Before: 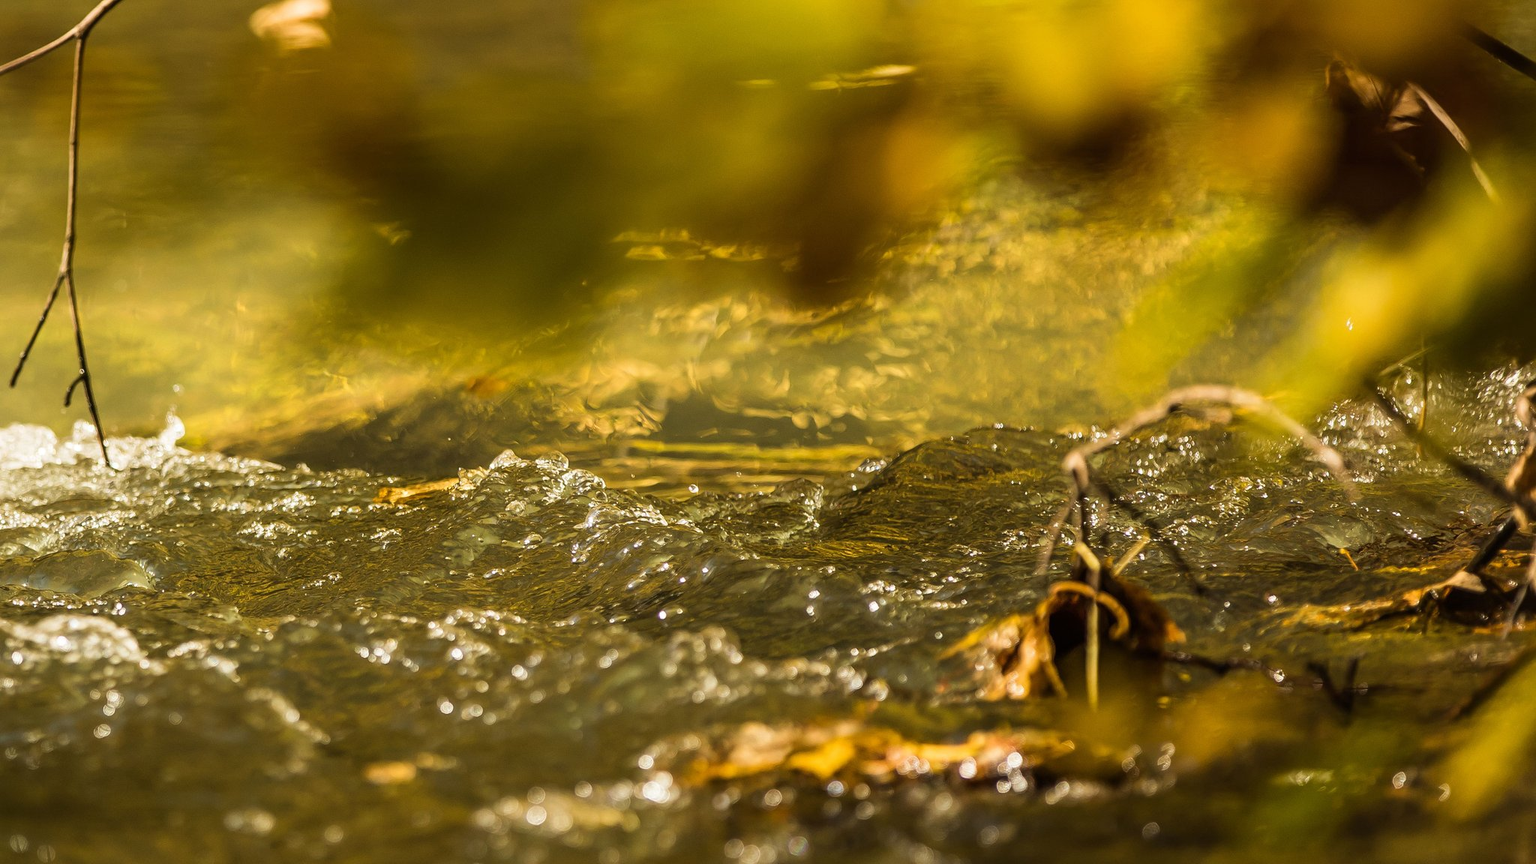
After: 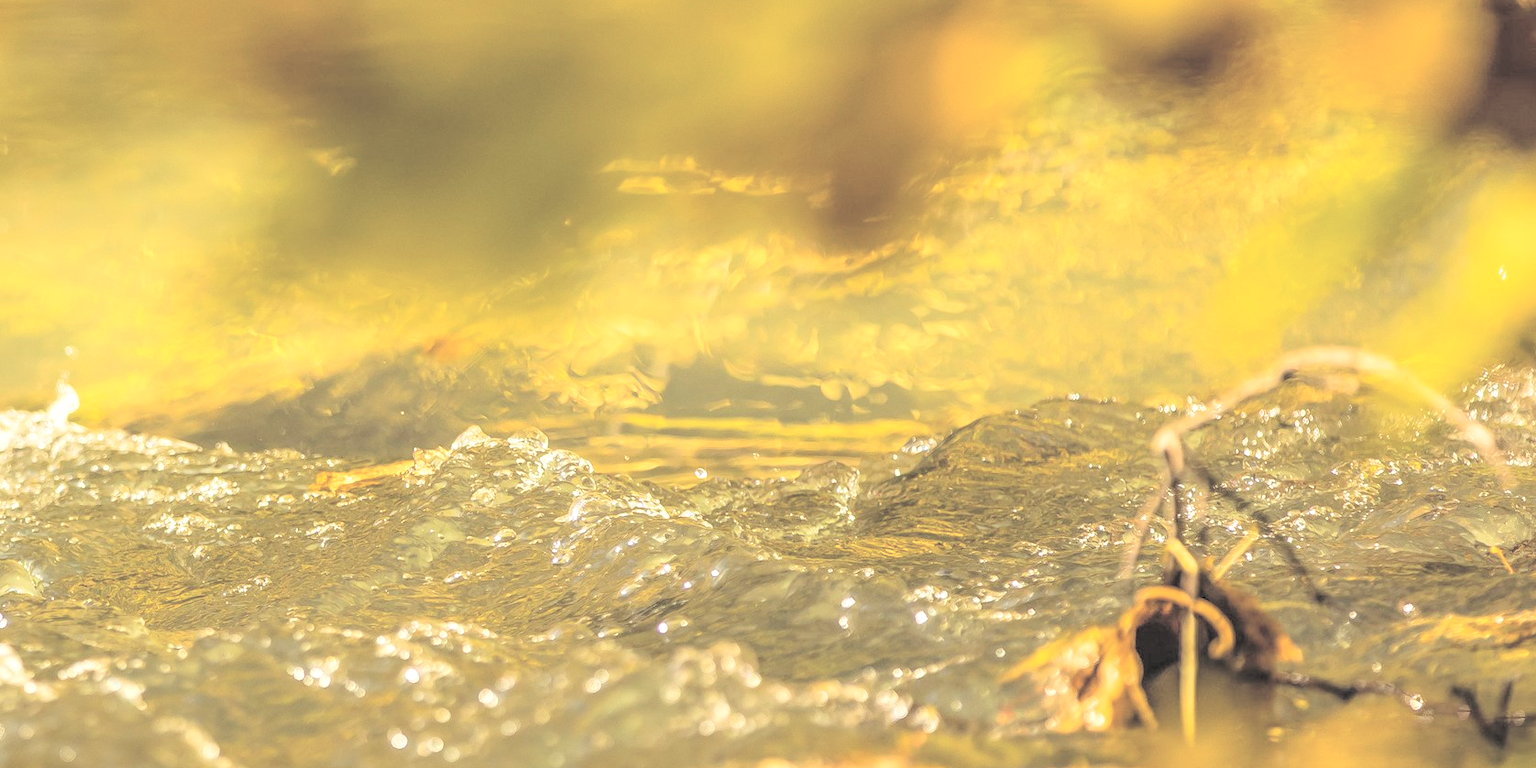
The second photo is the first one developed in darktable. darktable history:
tone equalizer: edges refinement/feathering 500, mask exposure compensation -1.57 EV, preserve details no
crop: left 7.829%, top 11.732%, right 10.306%, bottom 15.43%
local contrast: on, module defaults
contrast brightness saturation: brightness 0.988
